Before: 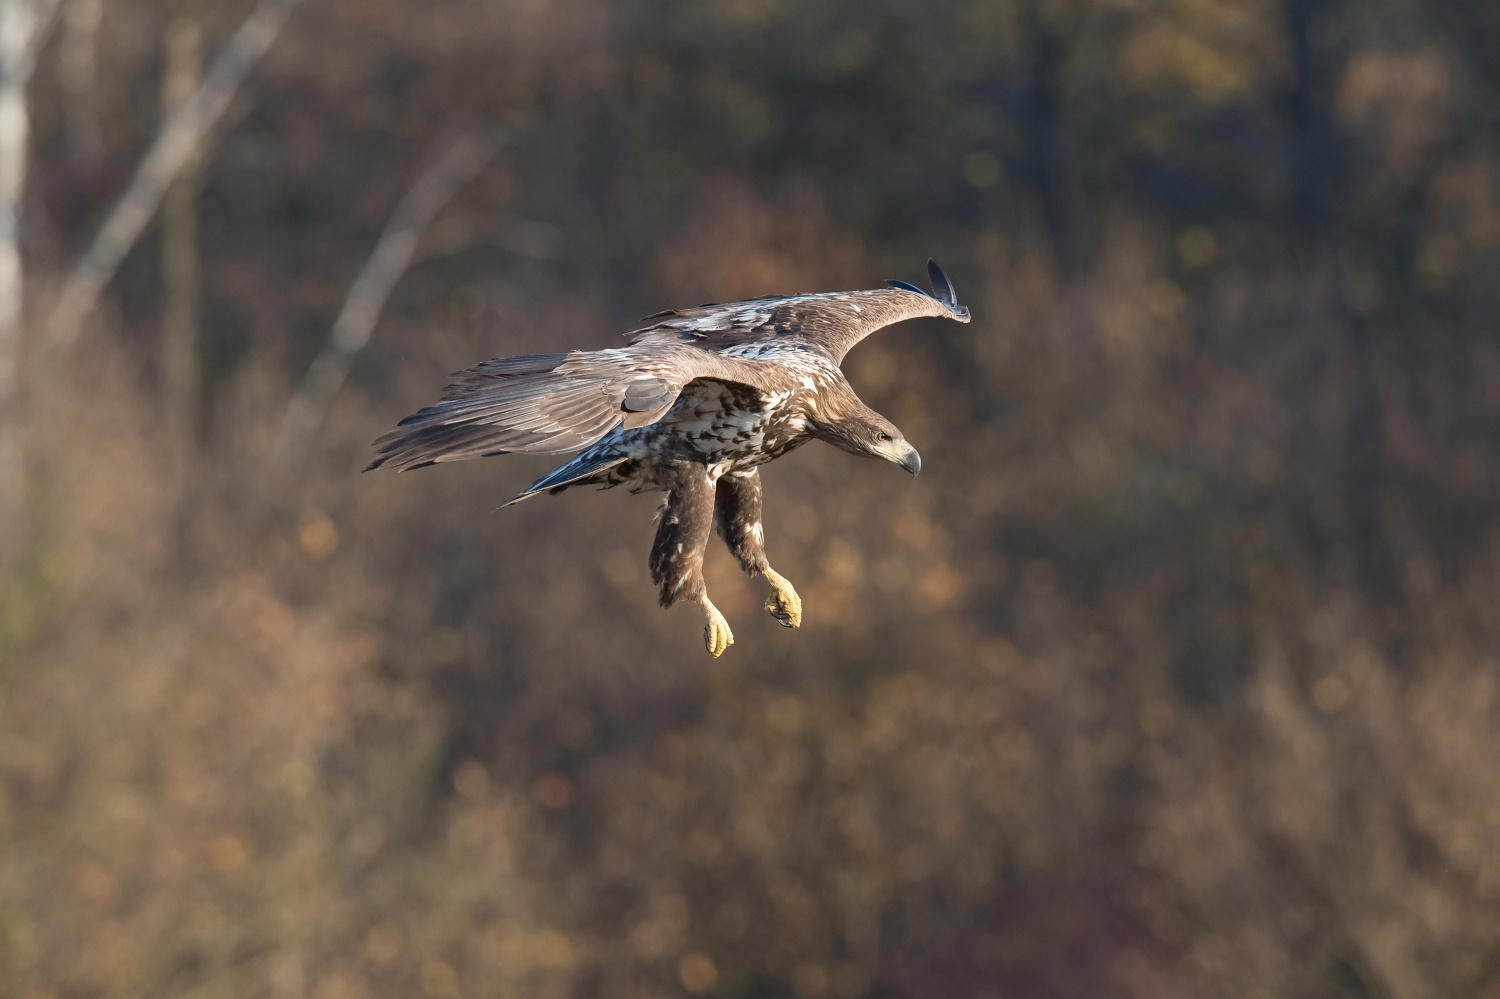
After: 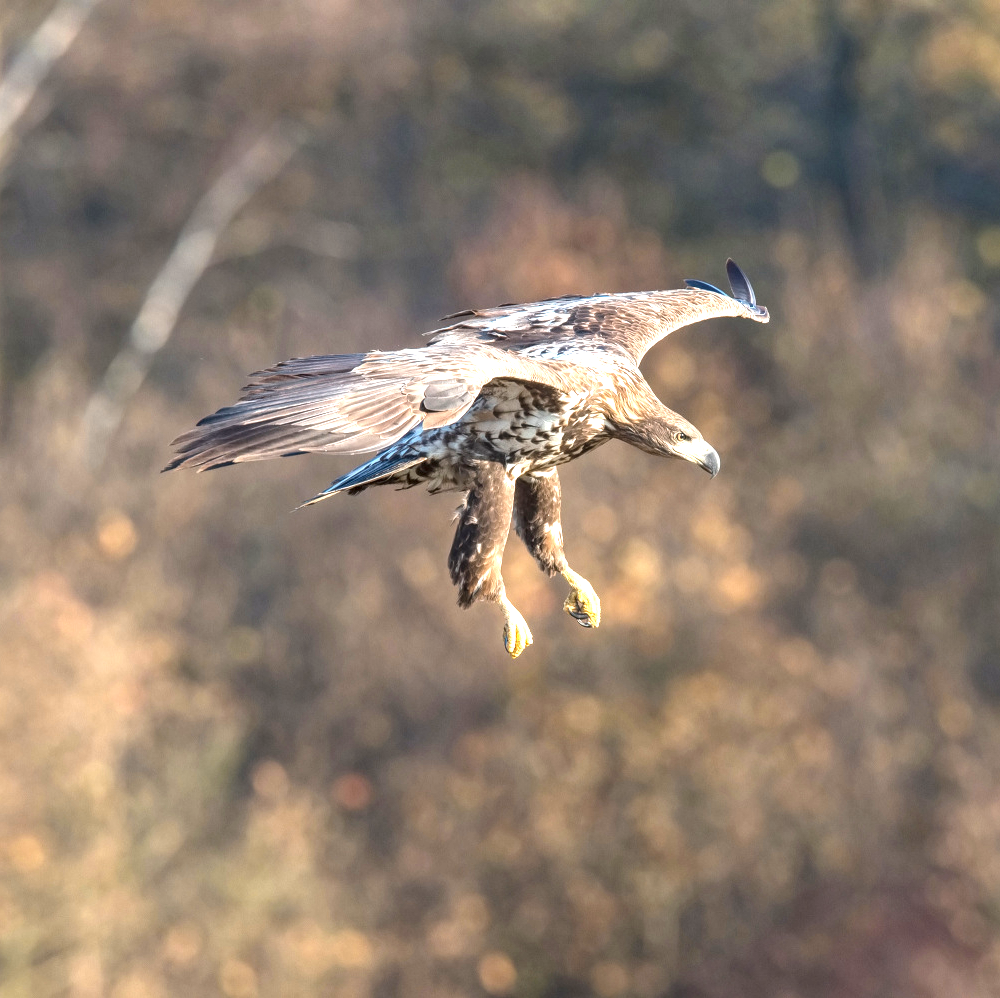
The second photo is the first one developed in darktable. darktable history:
contrast brightness saturation: contrast 0.033, brightness 0.063, saturation 0.132
local contrast: detail 144%
exposure: black level correction 0, exposure 1.105 EV, compensate highlight preservation false
crop and rotate: left 13.425%, right 19.872%
